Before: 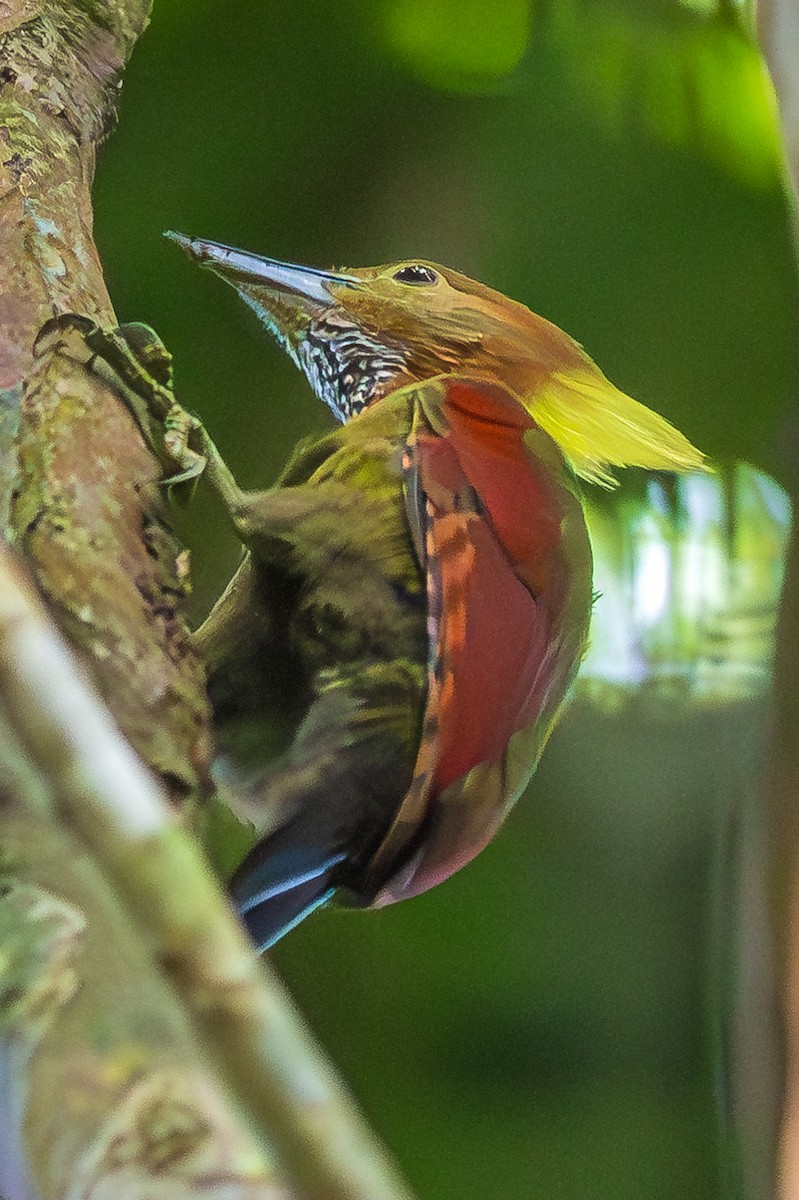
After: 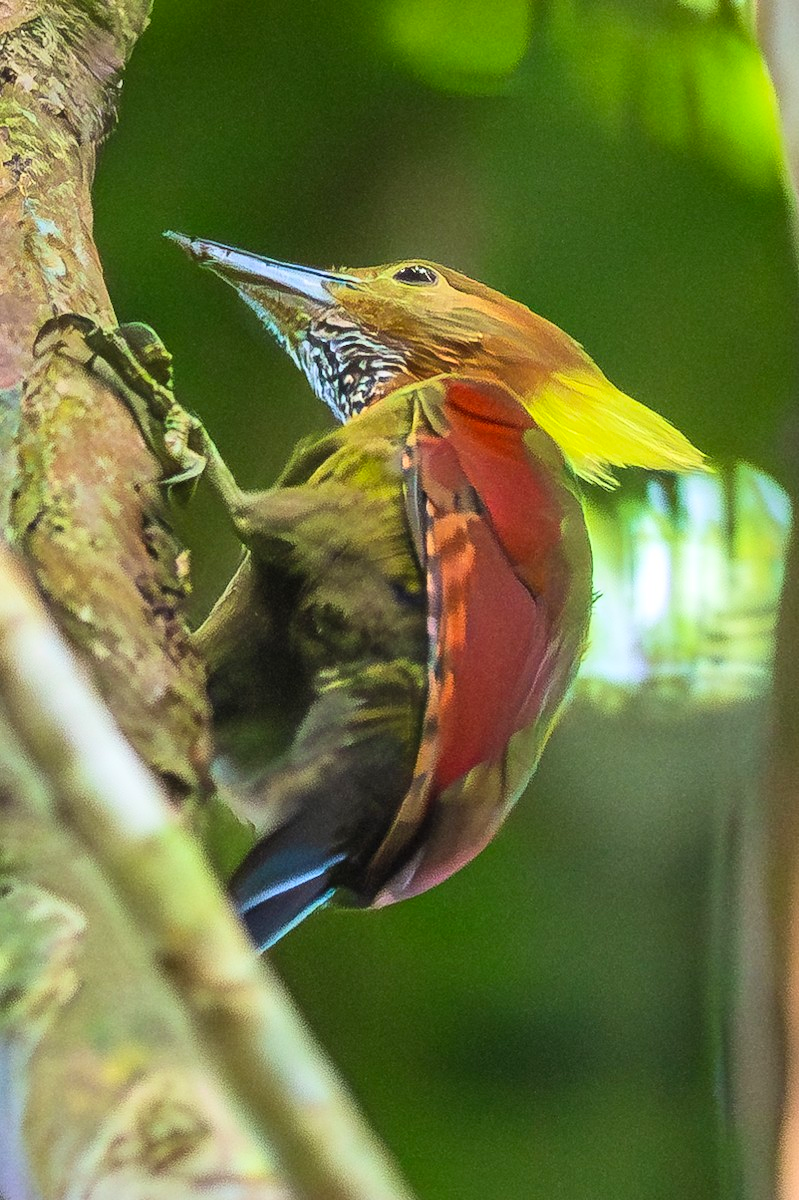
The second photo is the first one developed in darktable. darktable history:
contrast brightness saturation: contrast 0.205, brightness 0.158, saturation 0.225
